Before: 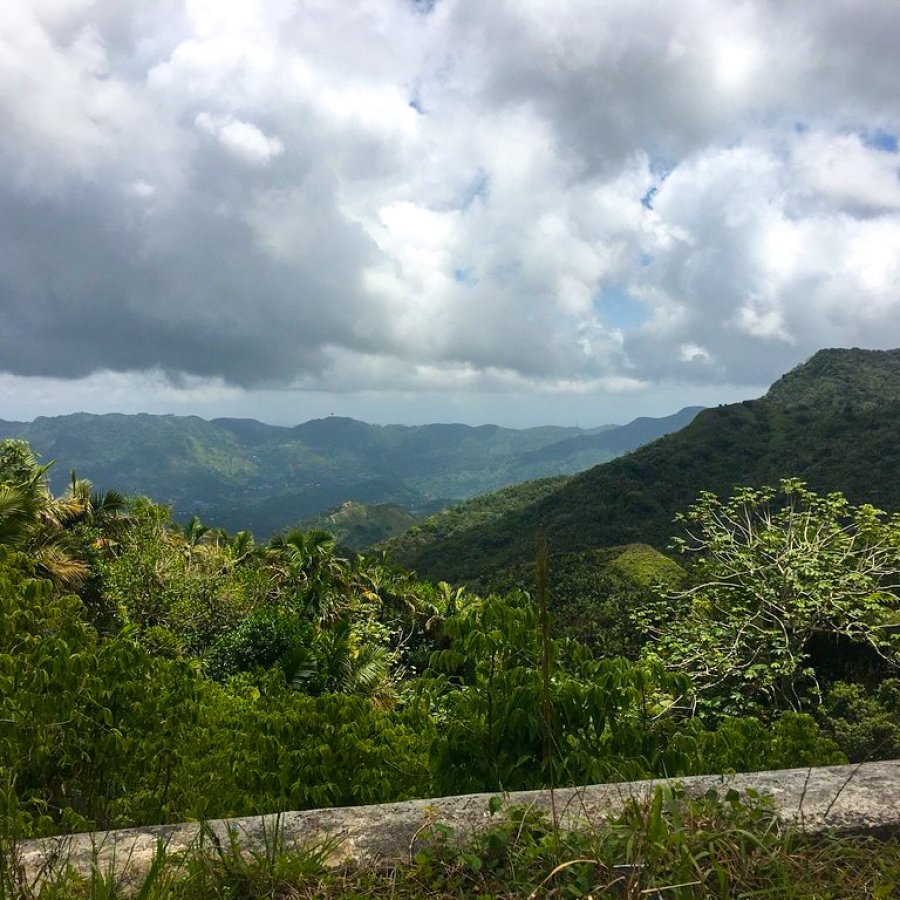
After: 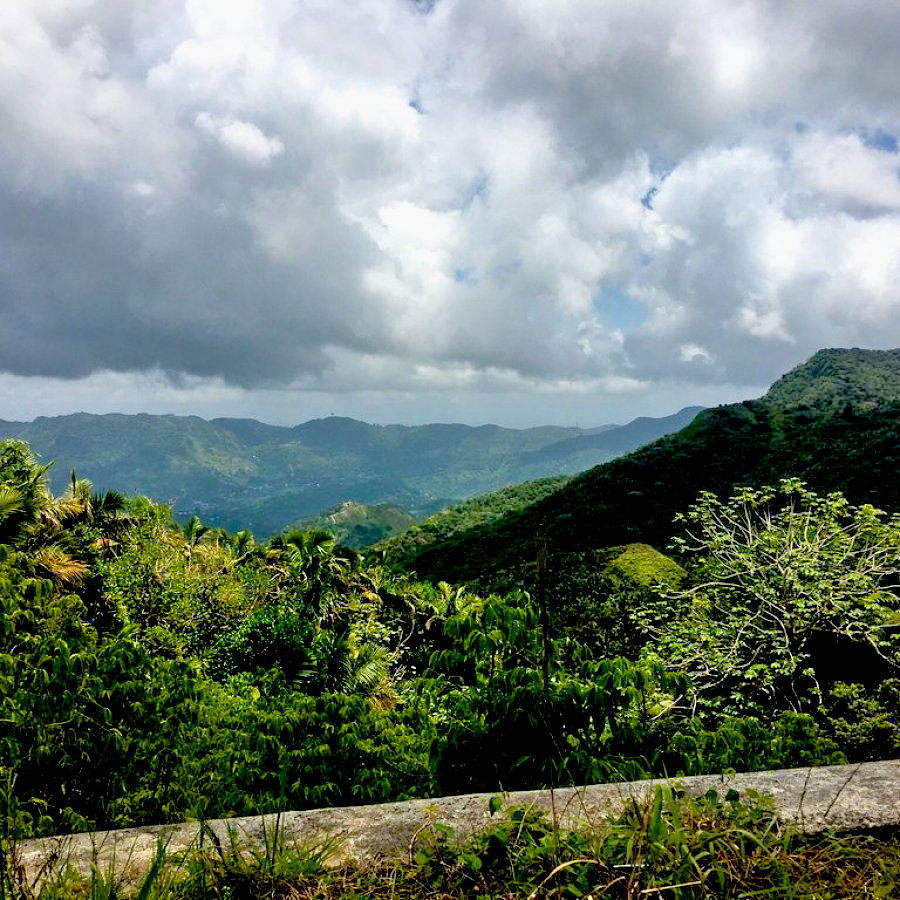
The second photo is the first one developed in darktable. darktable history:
exposure: black level correction 0.028, exposure -0.075 EV, compensate highlight preservation false
tone equalizer: -7 EV 0.152 EV, -6 EV 0.626 EV, -5 EV 1.15 EV, -4 EV 1.34 EV, -3 EV 1.16 EV, -2 EV 0.6 EV, -1 EV 0.159 EV
